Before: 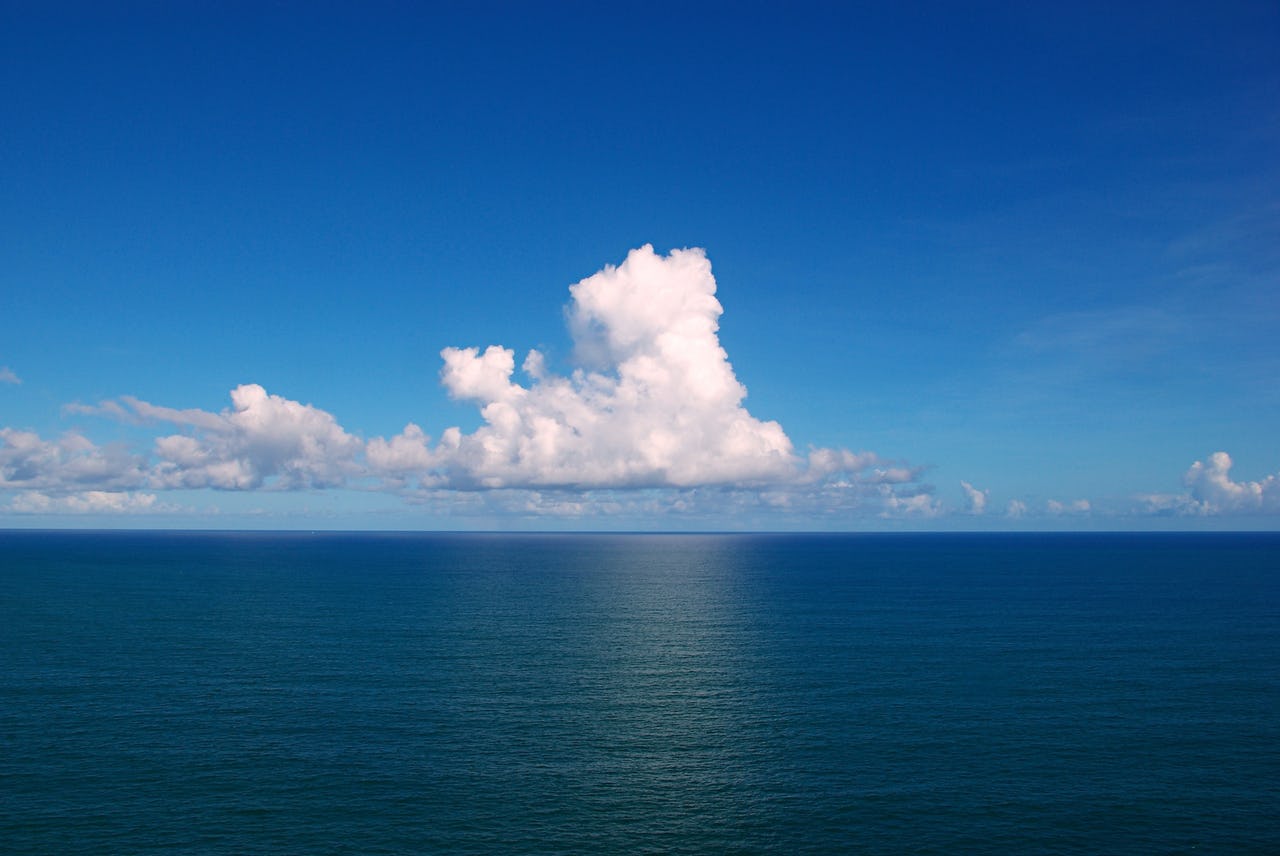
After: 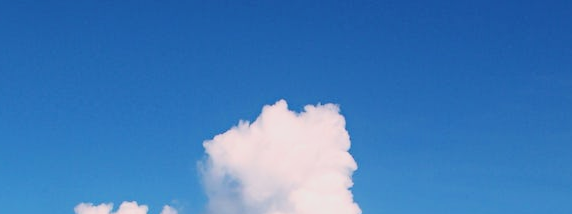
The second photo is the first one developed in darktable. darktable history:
crop: left 28.64%, top 16.832%, right 26.637%, bottom 58.055%
filmic rgb: hardness 4.17, contrast 1.364, color science v6 (2022)
